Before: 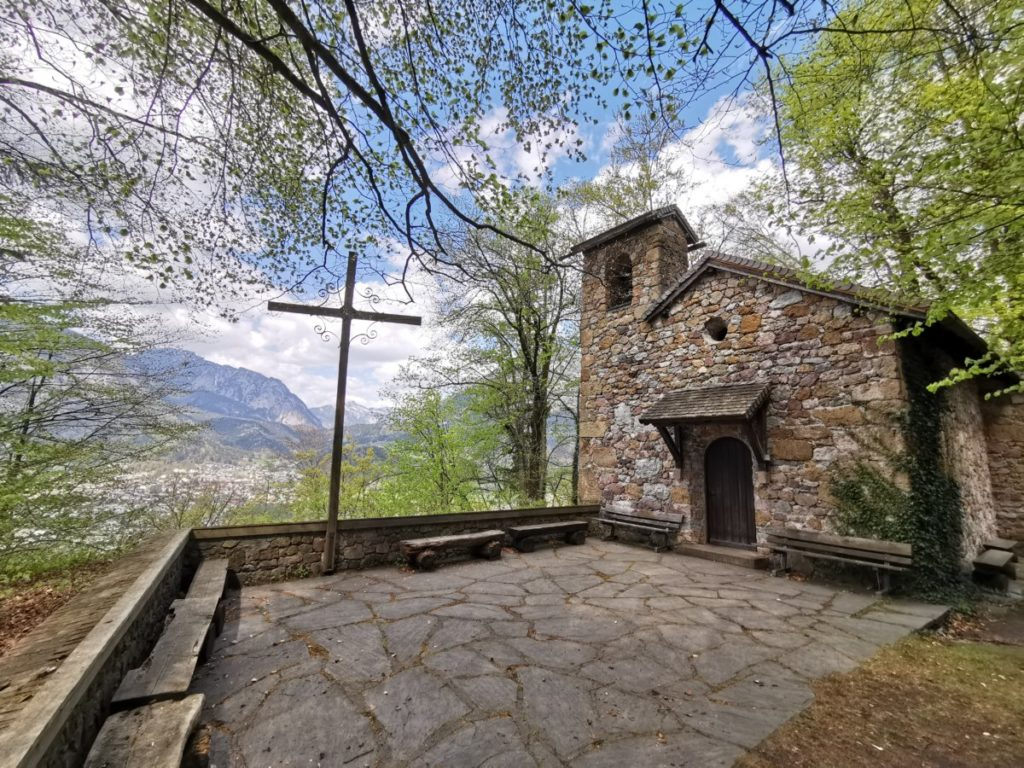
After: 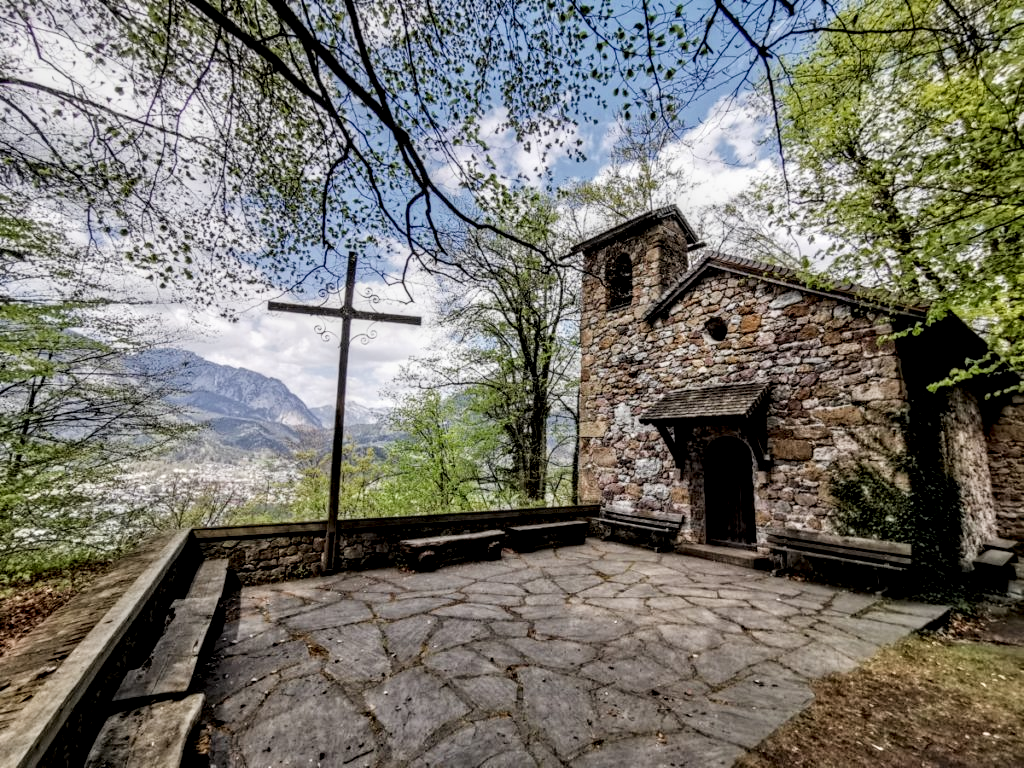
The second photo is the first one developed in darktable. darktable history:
filmic rgb: black relative exposure -6.98 EV, white relative exposure 5.63 EV, hardness 2.86
local contrast: highlights 20%, detail 197%
